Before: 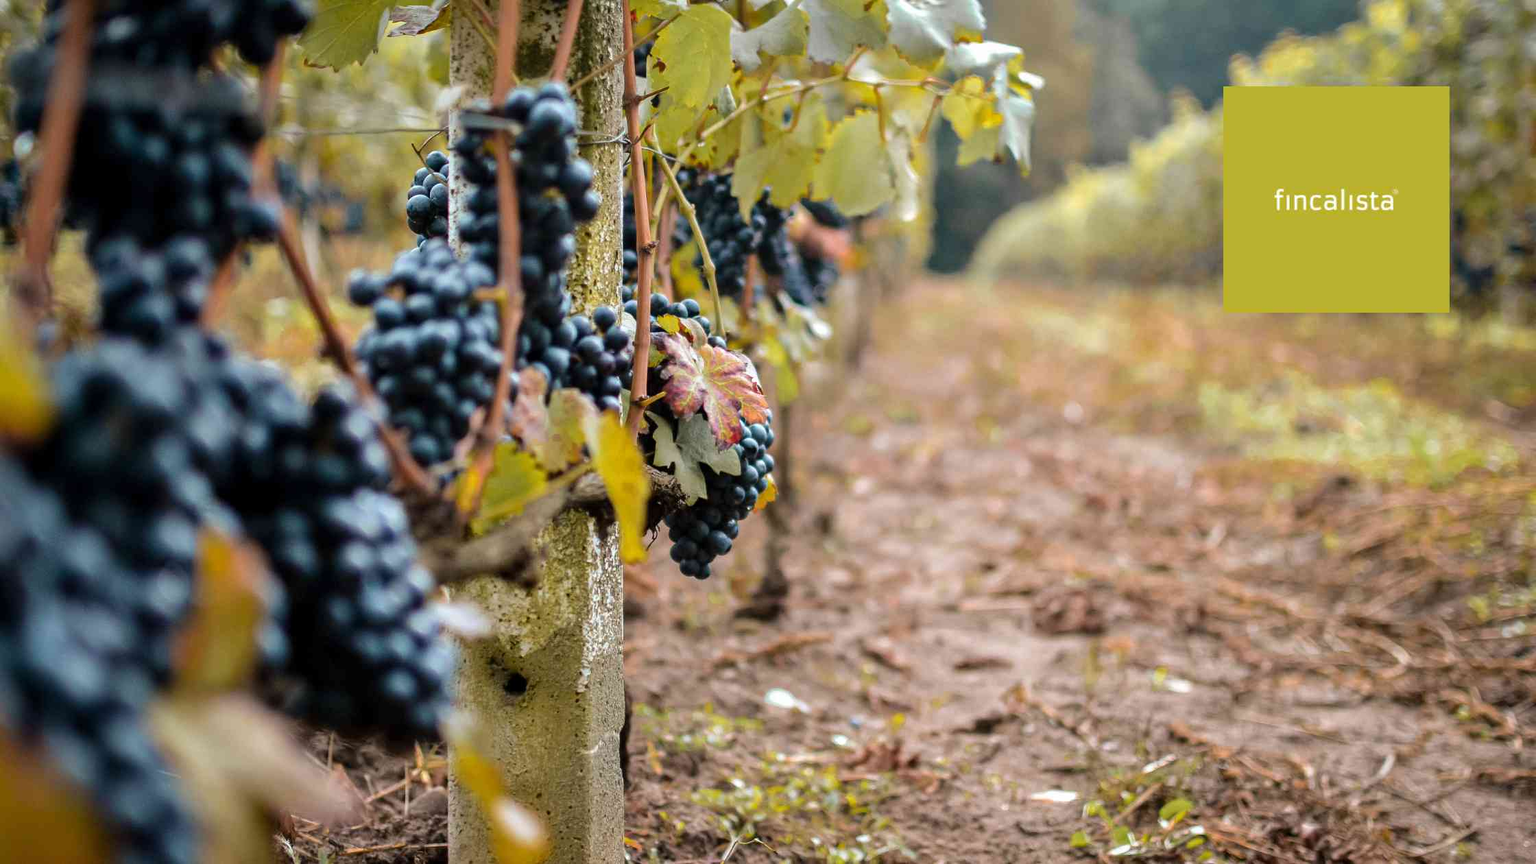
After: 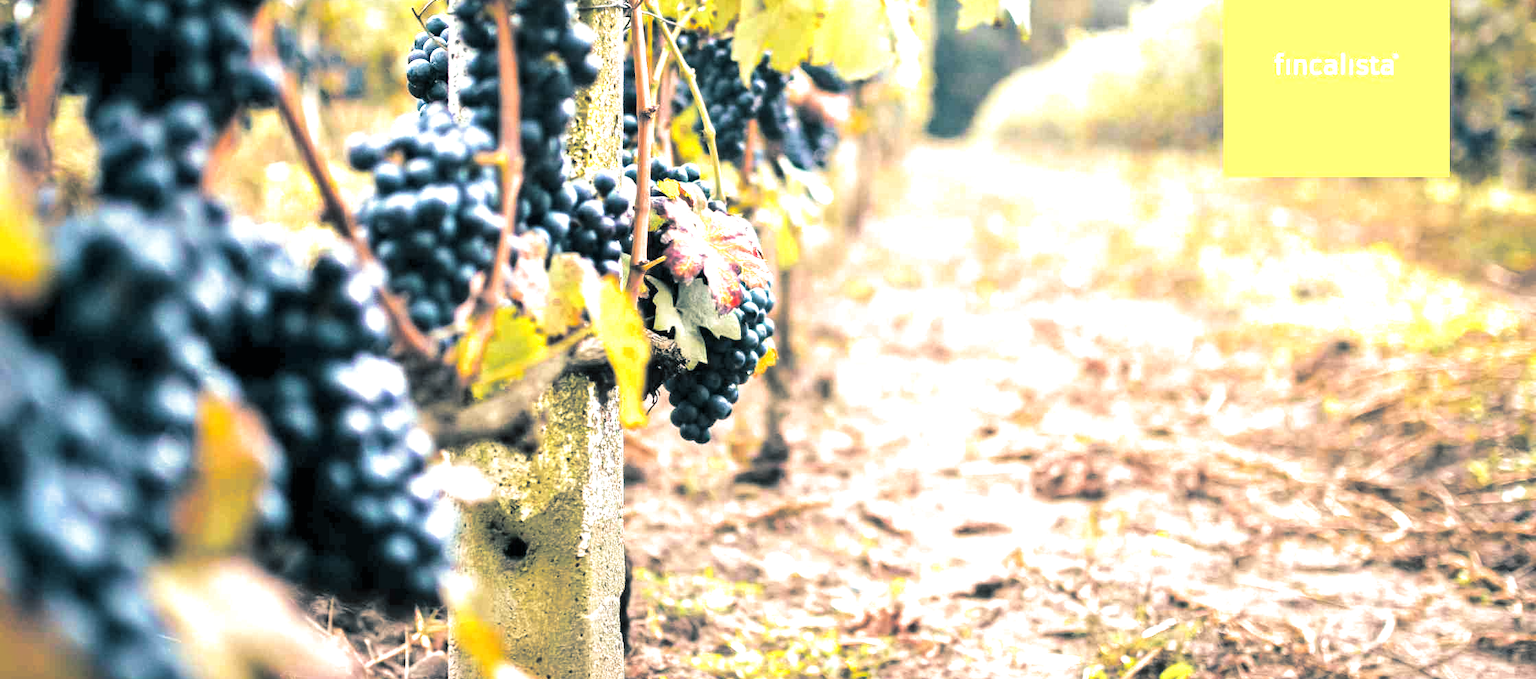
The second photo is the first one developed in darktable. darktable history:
exposure: black level correction 0, exposure 1.5 EV, compensate exposure bias true, compensate highlight preservation false
split-toning: shadows › hue 205.2°, shadows › saturation 0.43, highlights › hue 54°, highlights › saturation 0.54
crop and rotate: top 15.774%, bottom 5.506%
